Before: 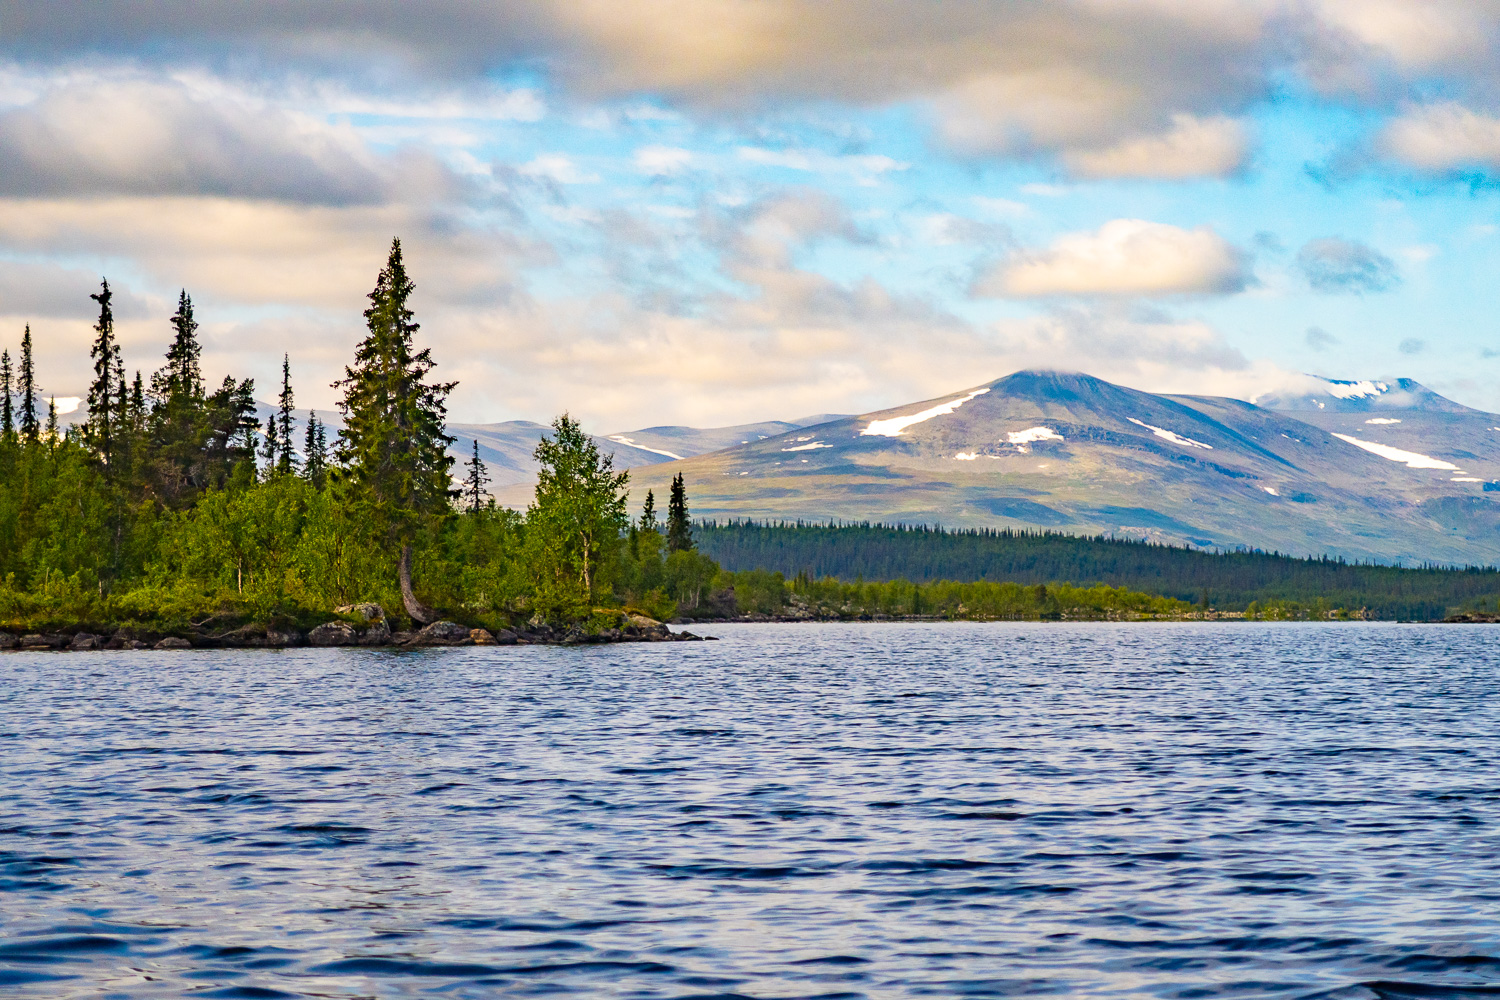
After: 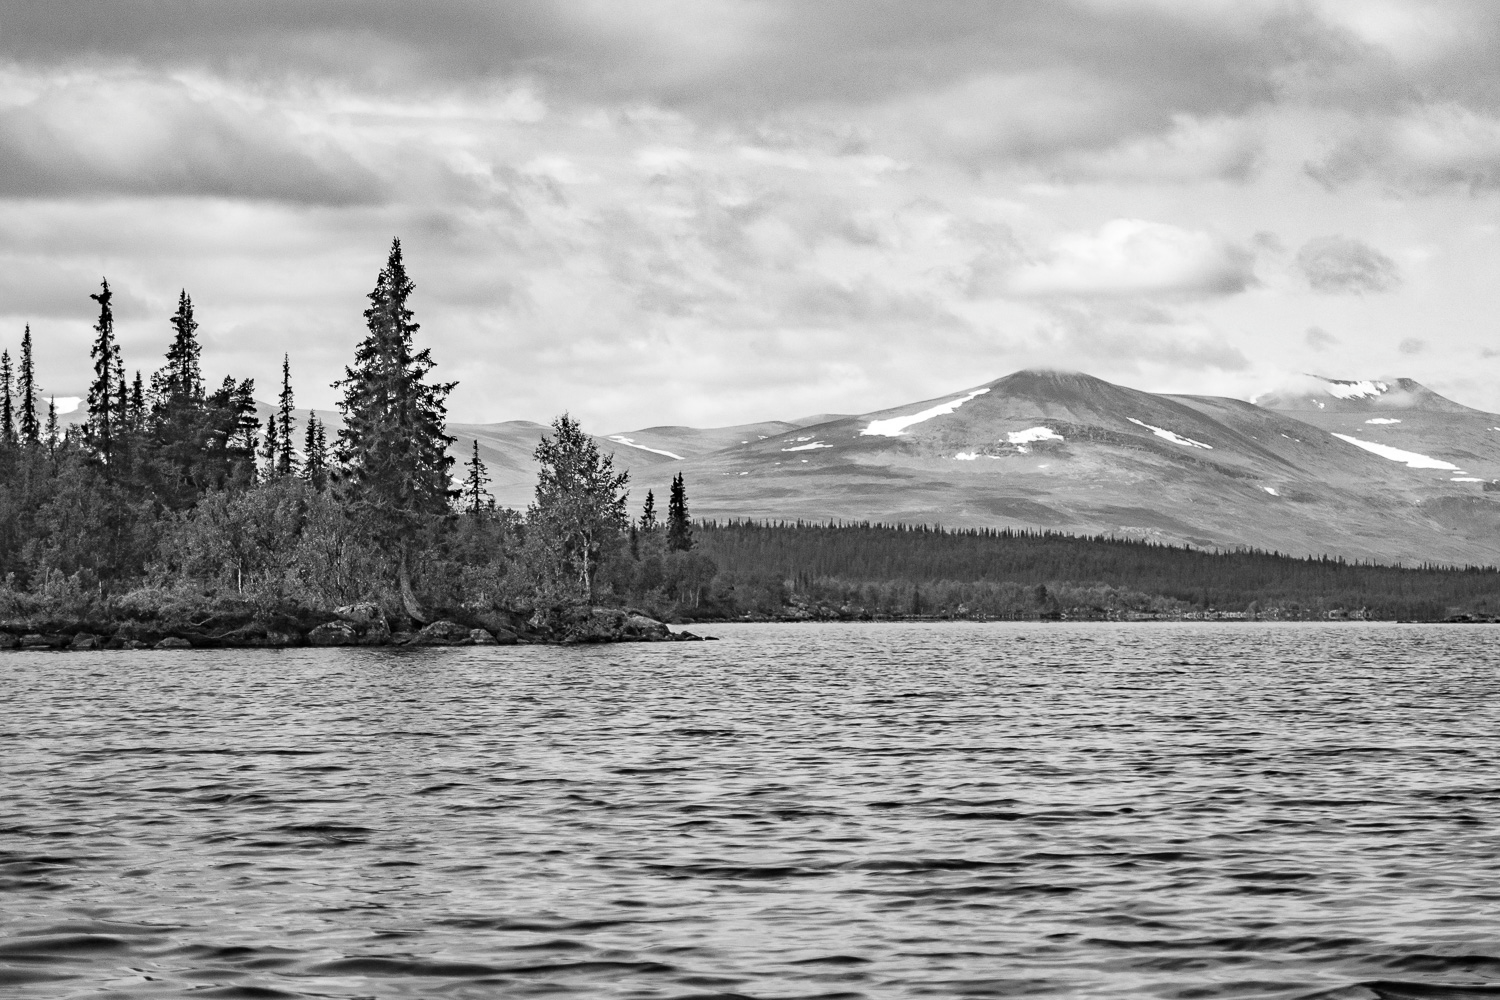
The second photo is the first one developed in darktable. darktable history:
contrast brightness saturation: saturation -0.999
